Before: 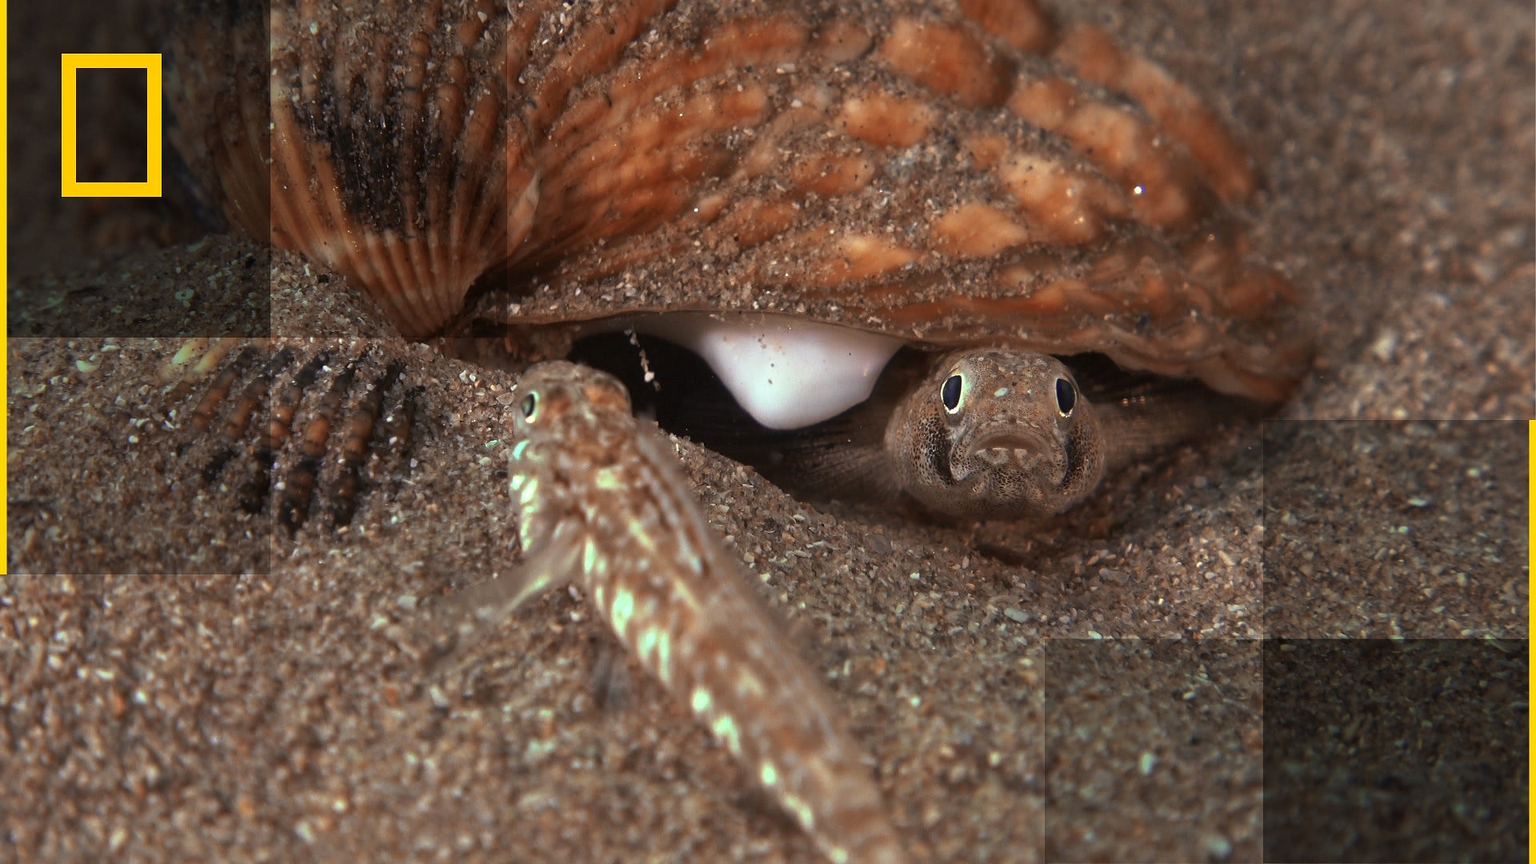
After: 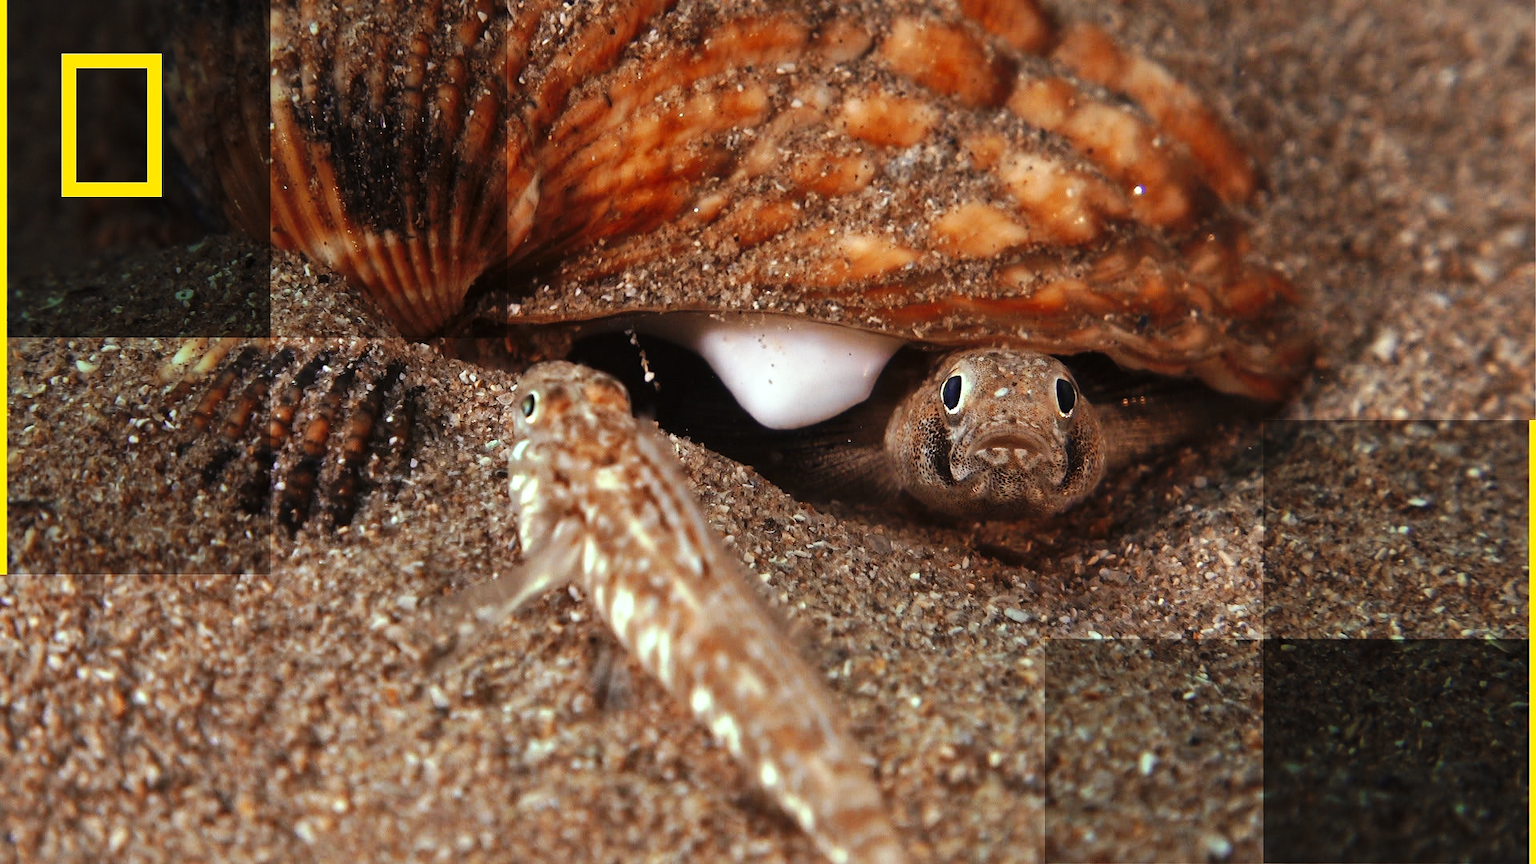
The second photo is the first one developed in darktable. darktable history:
base curve: curves: ch0 [(0, 0) (0.036, 0.025) (0.121, 0.166) (0.206, 0.329) (0.605, 0.79) (1, 1)], preserve colors none
color zones: curves: ch0 [(0.25, 0.5) (0.463, 0.627) (0.484, 0.637) (0.75, 0.5)]
